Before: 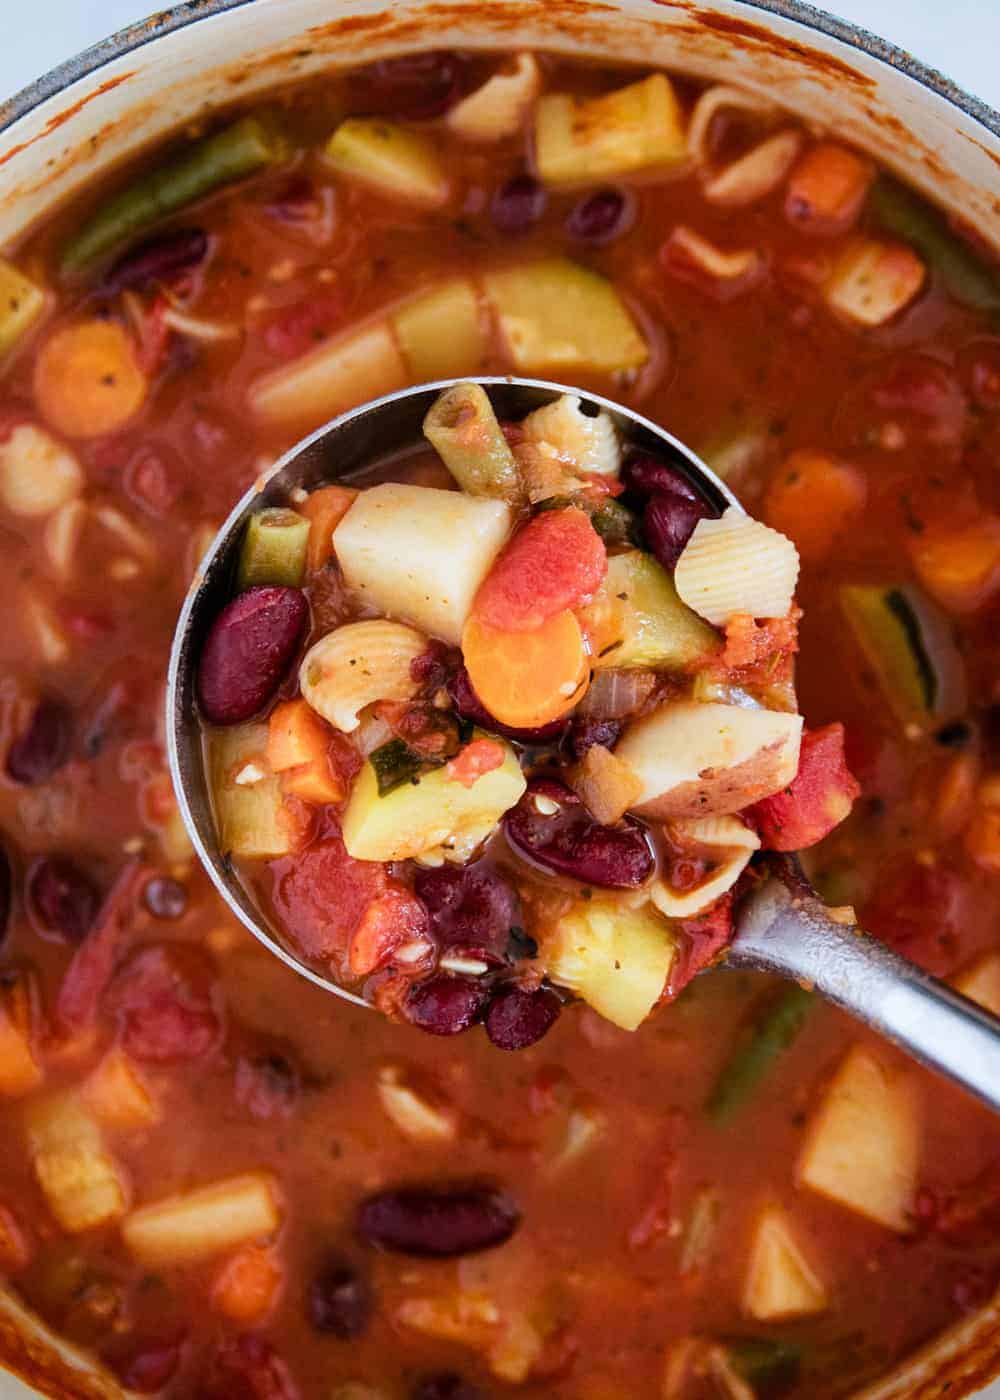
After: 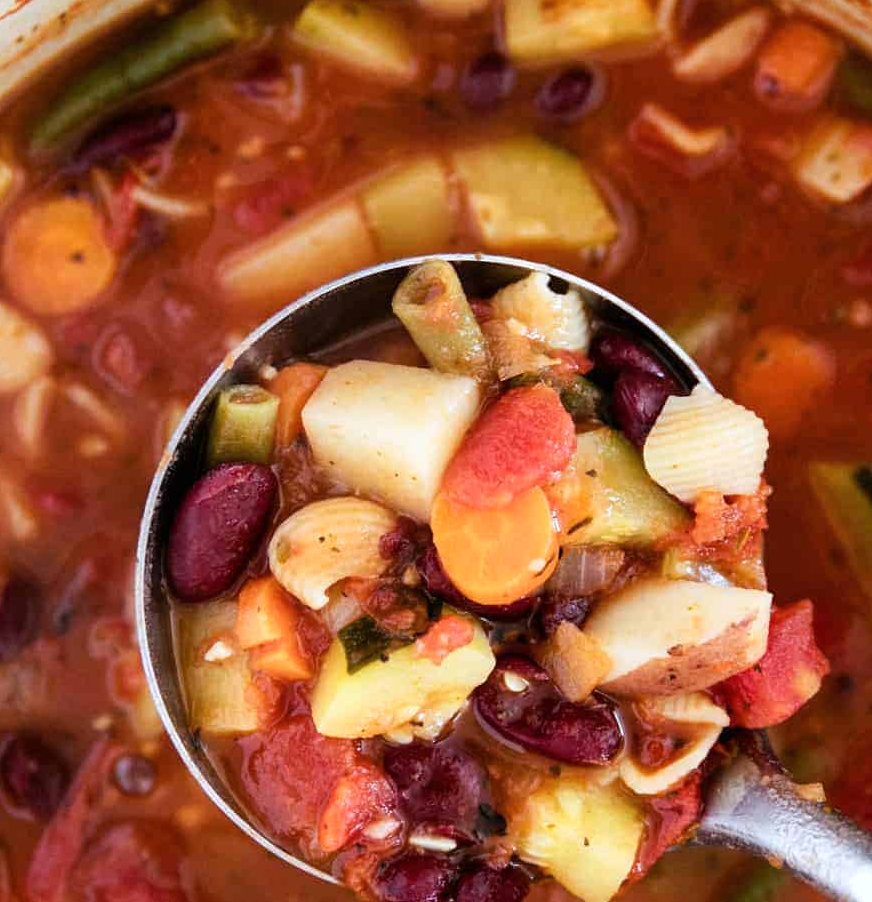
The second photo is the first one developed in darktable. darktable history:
crop: left 3.134%, top 8.828%, right 9.622%, bottom 26.713%
shadows and highlights: shadows -11.79, white point adjustment 4.17, highlights 27.01
